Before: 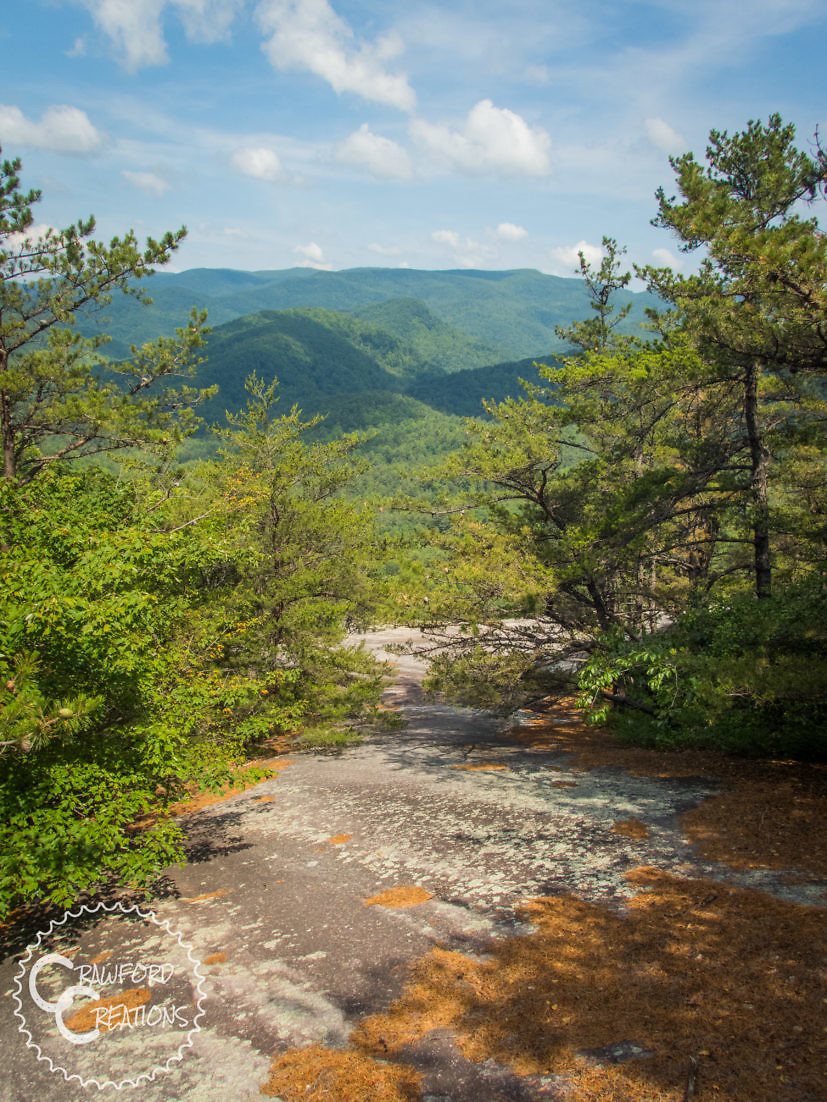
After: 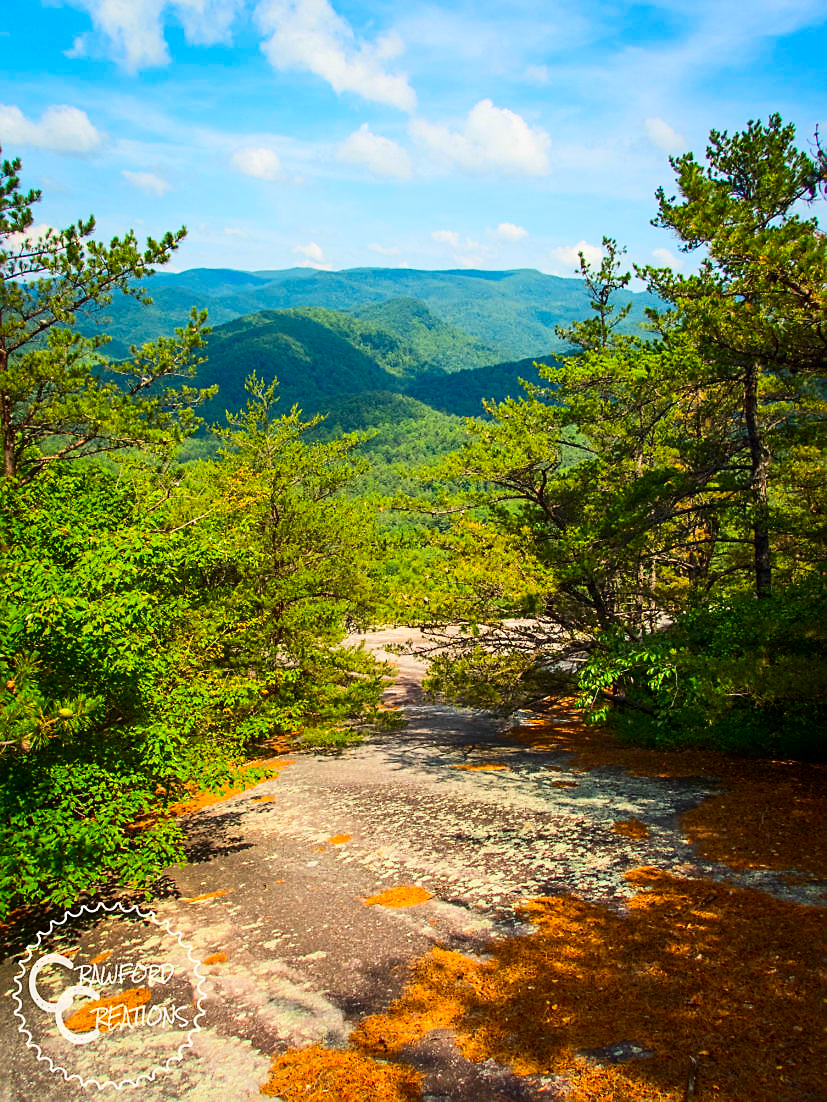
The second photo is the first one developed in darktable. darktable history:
sharpen: amount 0.495
contrast brightness saturation: contrast 0.258, brightness 0.022, saturation 0.853
